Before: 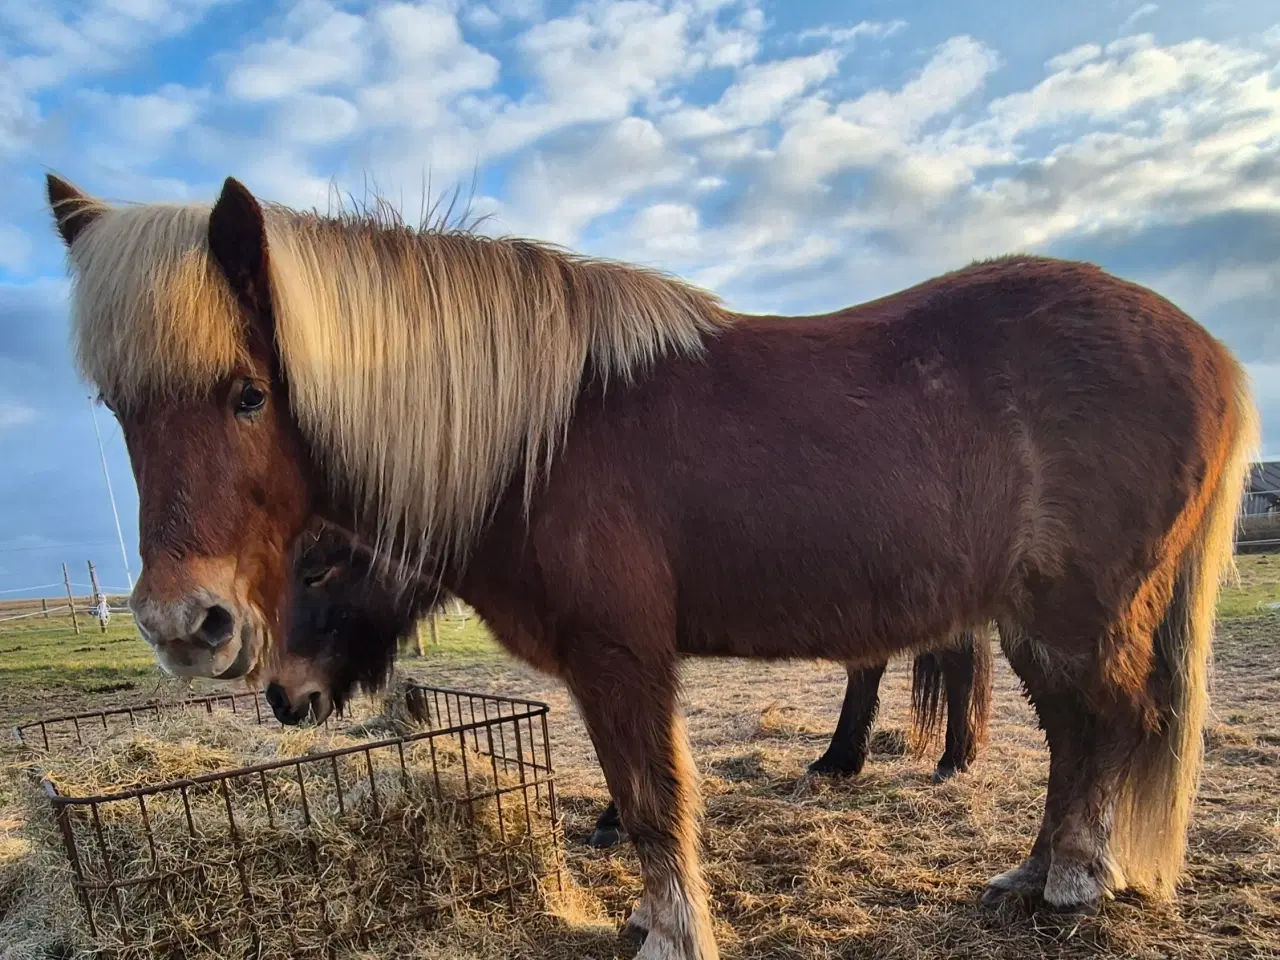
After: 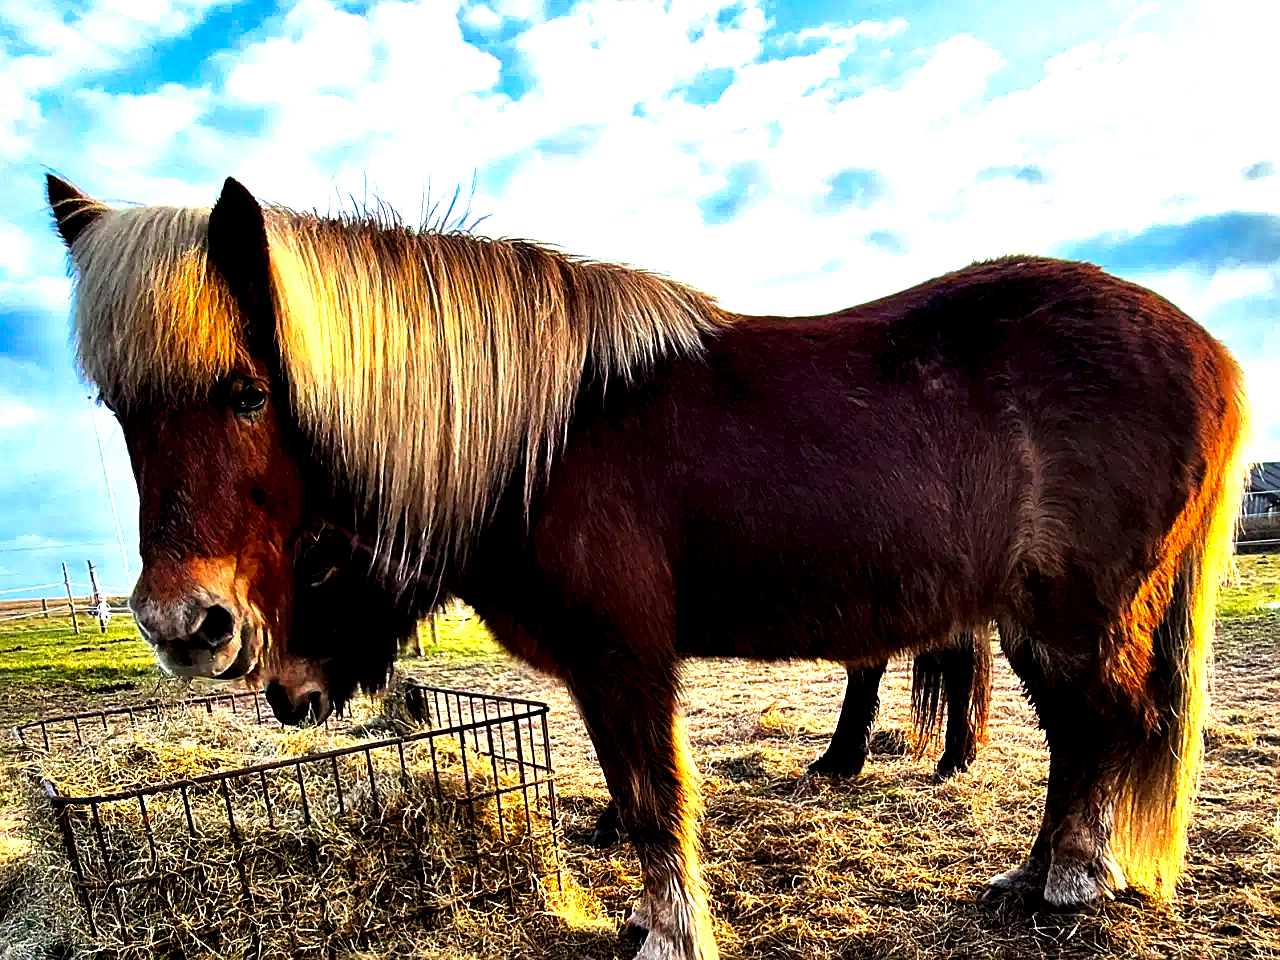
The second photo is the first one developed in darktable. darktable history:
exposure: black level correction 0, exposure 0.5 EV, compensate exposure bias true, compensate highlight preservation false
contrast brightness saturation: saturation 0.13
tone curve: curves: ch0 [(0, 0) (0.003, 0.001) (0.011, 0.002) (0.025, 0.002) (0.044, 0.006) (0.069, 0.01) (0.1, 0.017) (0.136, 0.023) (0.177, 0.038) (0.224, 0.066) (0.277, 0.118) (0.335, 0.185) (0.399, 0.264) (0.468, 0.365) (0.543, 0.475) (0.623, 0.606) (0.709, 0.759) (0.801, 0.923) (0.898, 0.999) (1, 1)], preserve colors none
local contrast: highlights 123%, shadows 126%, detail 140%, midtone range 0.254
rotate and perspective: automatic cropping off
haze removal: strength -0.05
color balance: output saturation 110%
sharpen: on, module defaults
